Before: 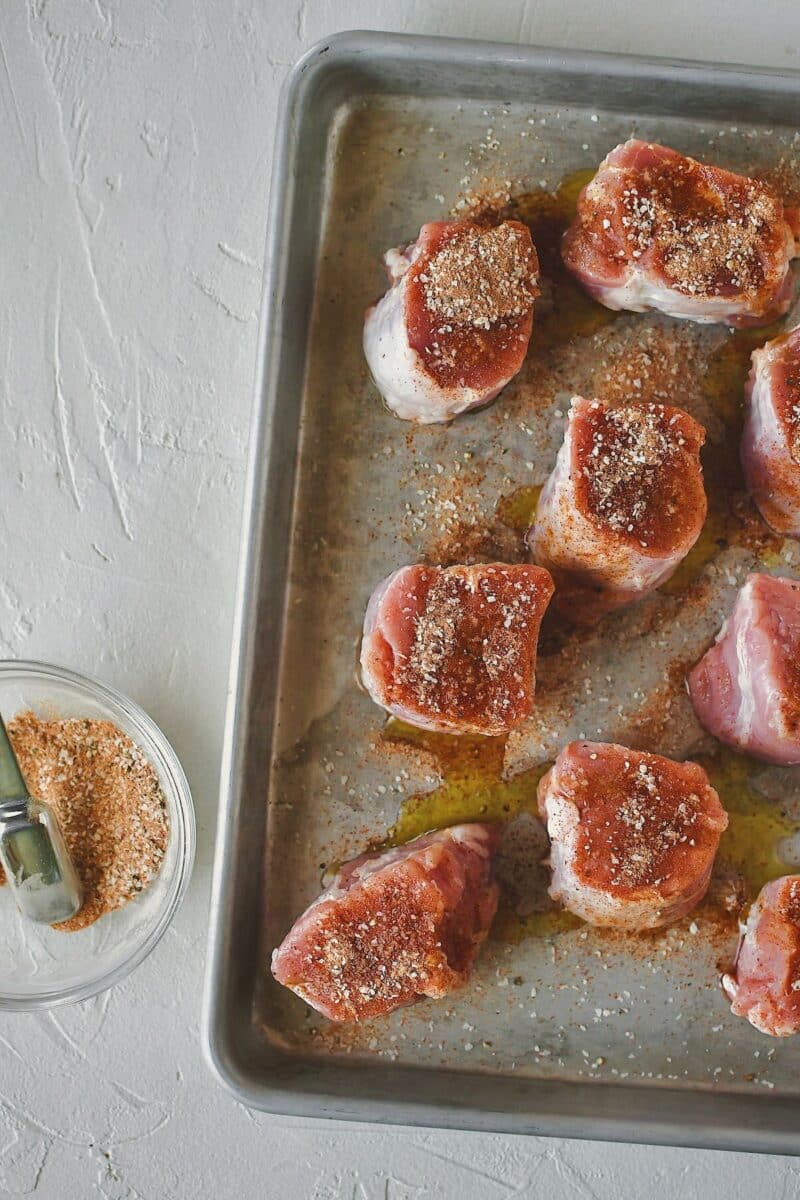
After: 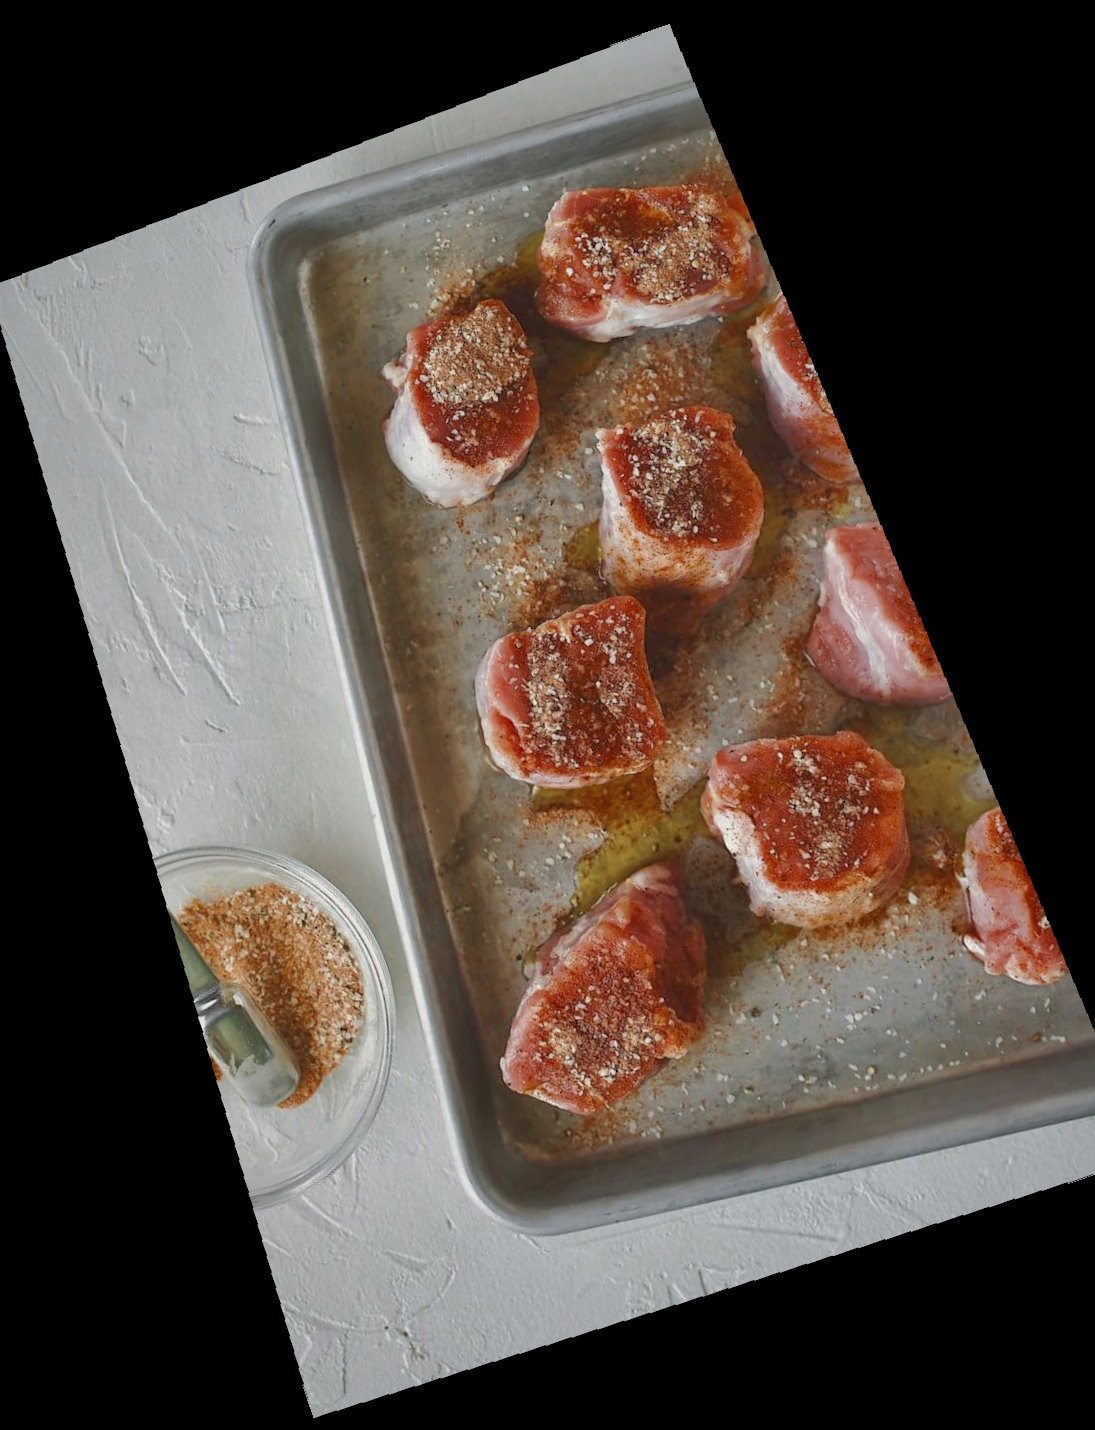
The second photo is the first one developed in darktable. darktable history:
color zones: curves: ch0 [(0, 0.5) (0.125, 0.4) (0.25, 0.5) (0.375, 0.4) (0.5, 0.4) (0.625, 0.6) (0.75, 0.6) (0.875, 0.5)]; ch1 [(0, 0.4) (0.125, 0.5) (0.25, 0.4) (0.375, 0.4) (0.5, 0.4) (0.625, 0.4) (0.75, 0.5) (0.875, 0.4)]; ch2 [(0, 0.6) (0.125, 0.5) (0.25, 0.5) (0.375, 0.6) (0.5, 0.6) (0.625, 0.5) (0.75, 0.5) (0.875, 0.5)]
shadows and highlights: on, module defaults
crop and rotate: angle 19.43°, left 6.812%, right 4.125%, bottom 1.087%
rotate and perspective: rotation 0.128°, lens shift (vertical) -0.181, lens shift (horizontal) -0.044, shear 0.001, automatic cropping off
